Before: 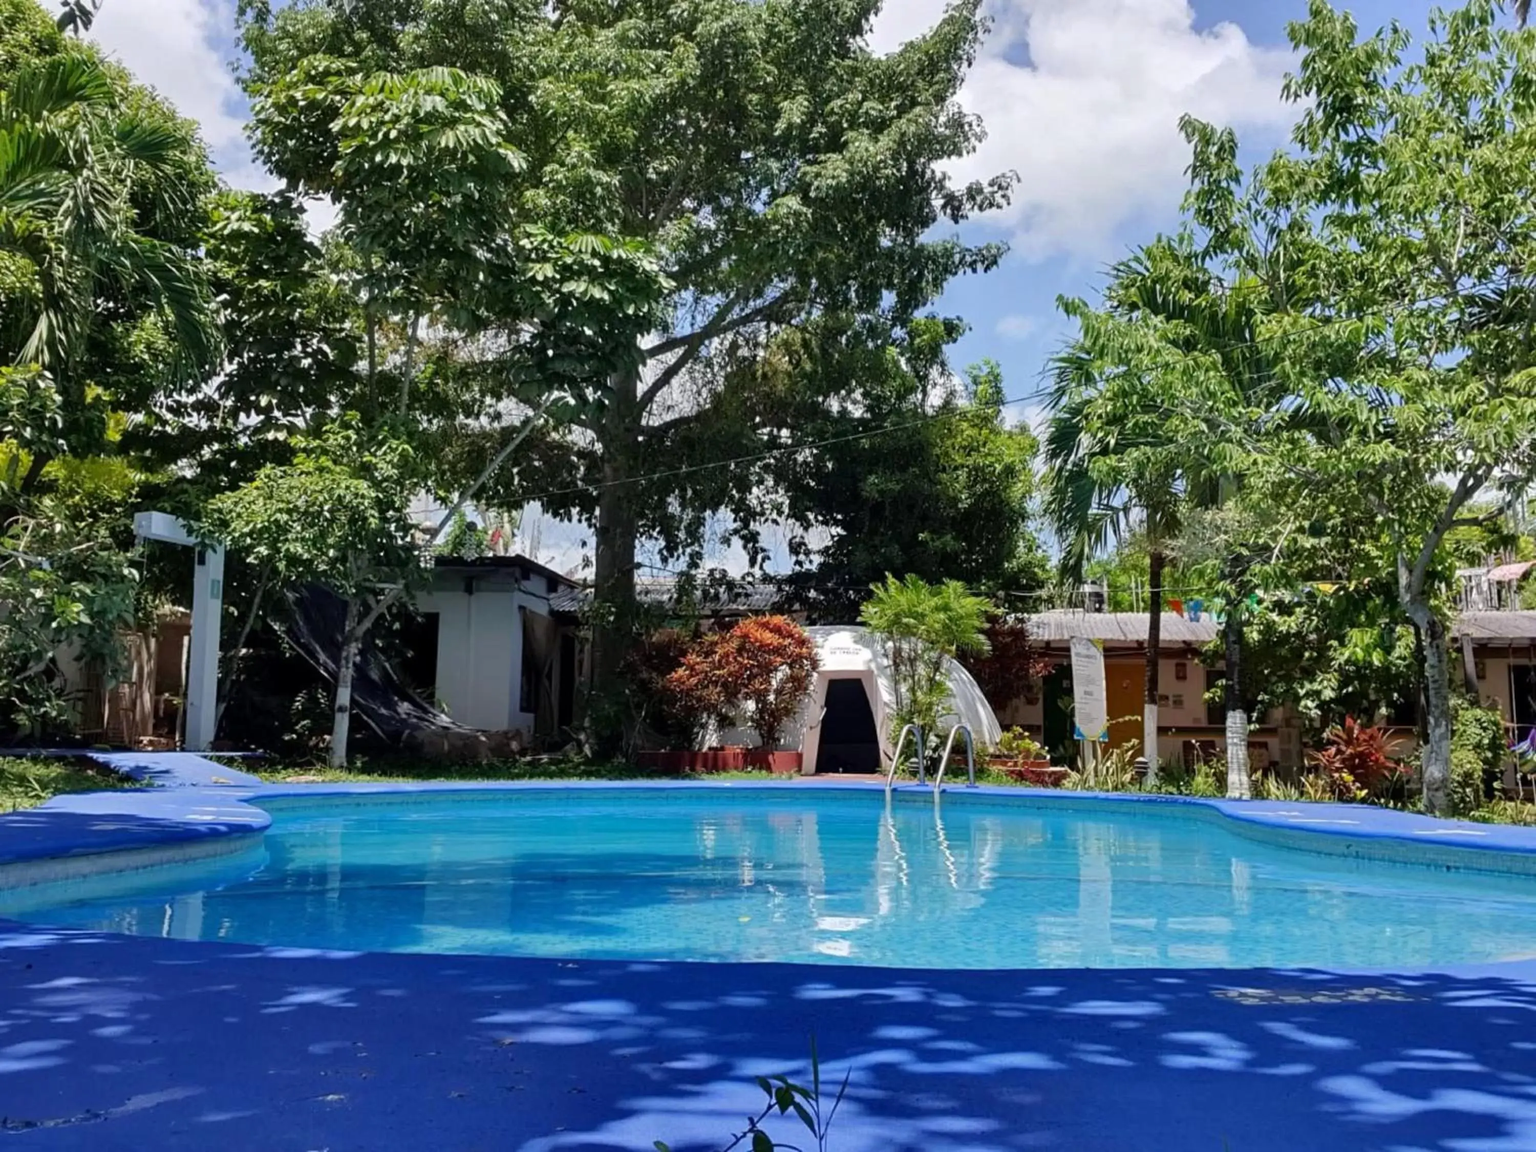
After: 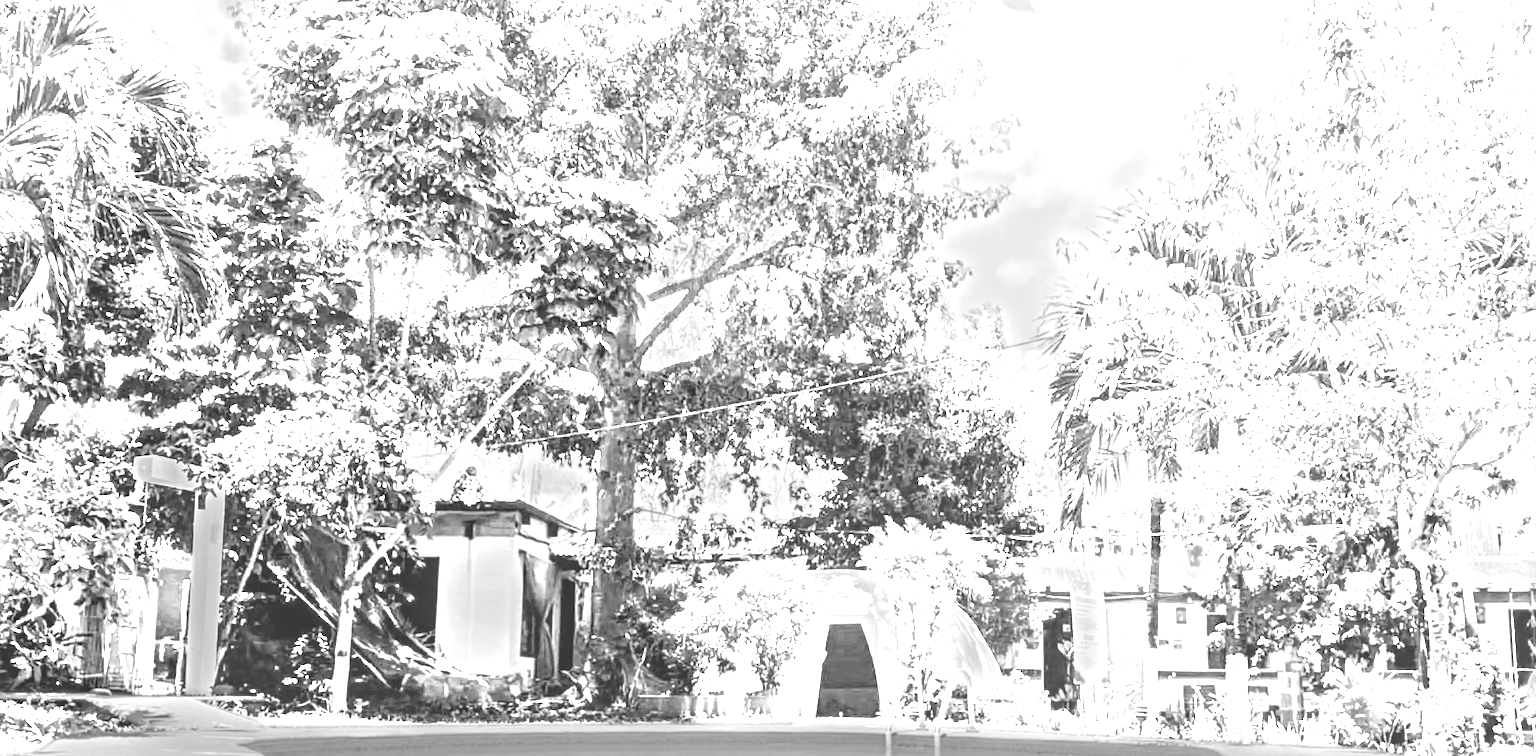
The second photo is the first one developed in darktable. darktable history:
crop and rotate: top 4.848%, bottom 29.503%
monochrome: on, module defaults
white balance: red 8, blue 8
local contrast: on, module defaults
